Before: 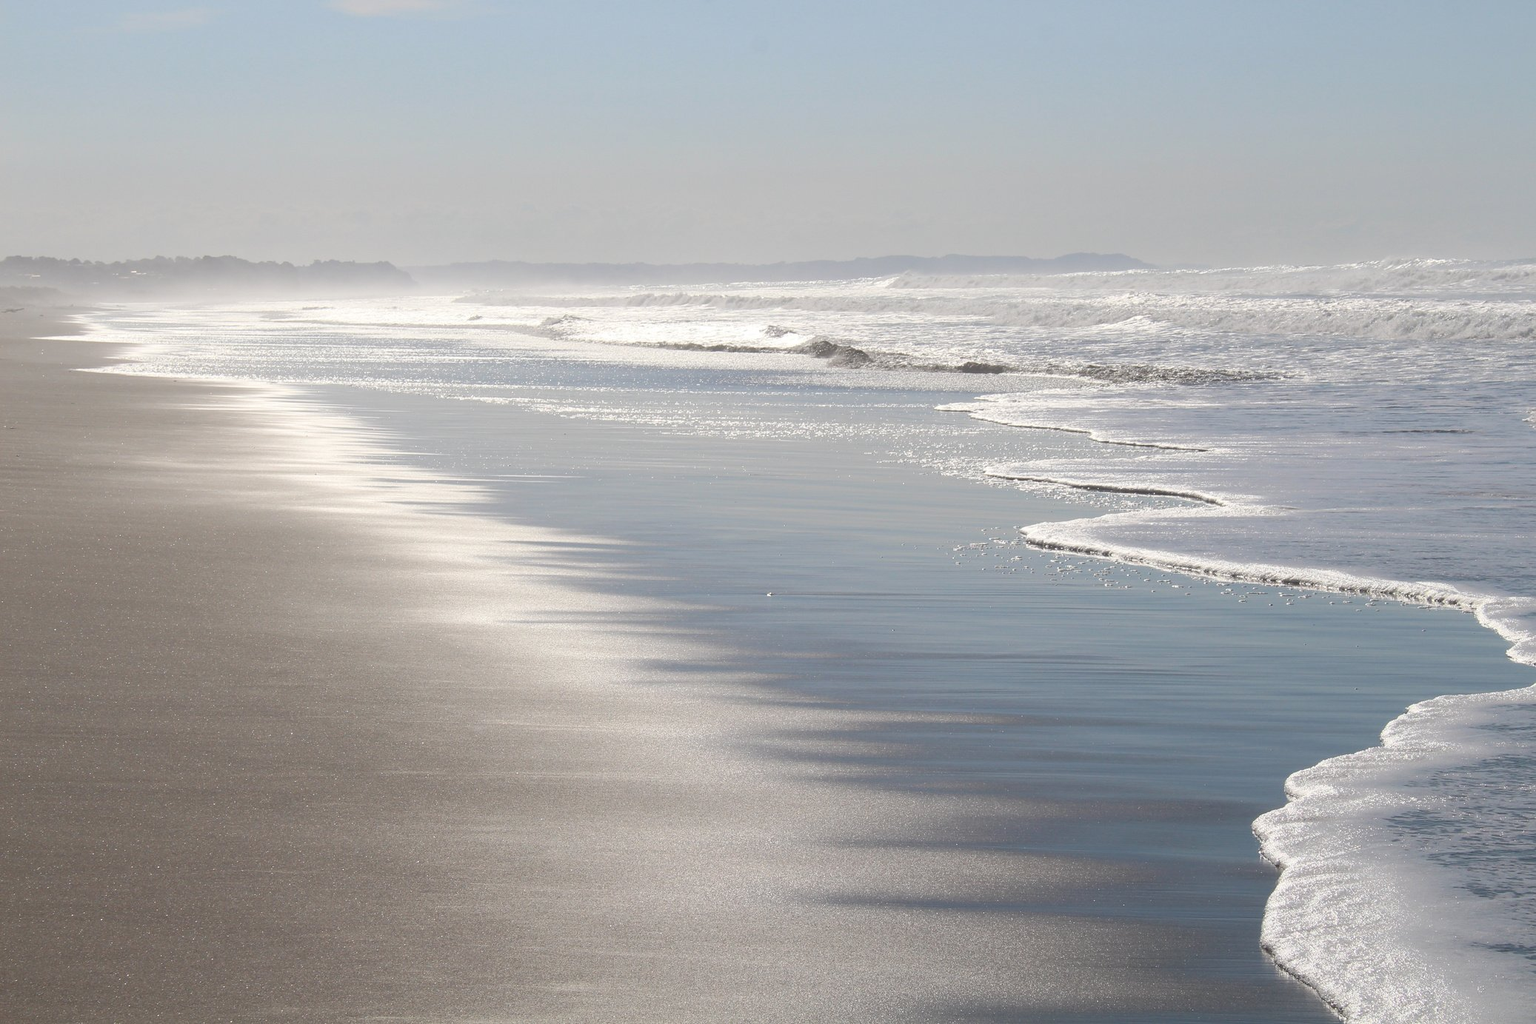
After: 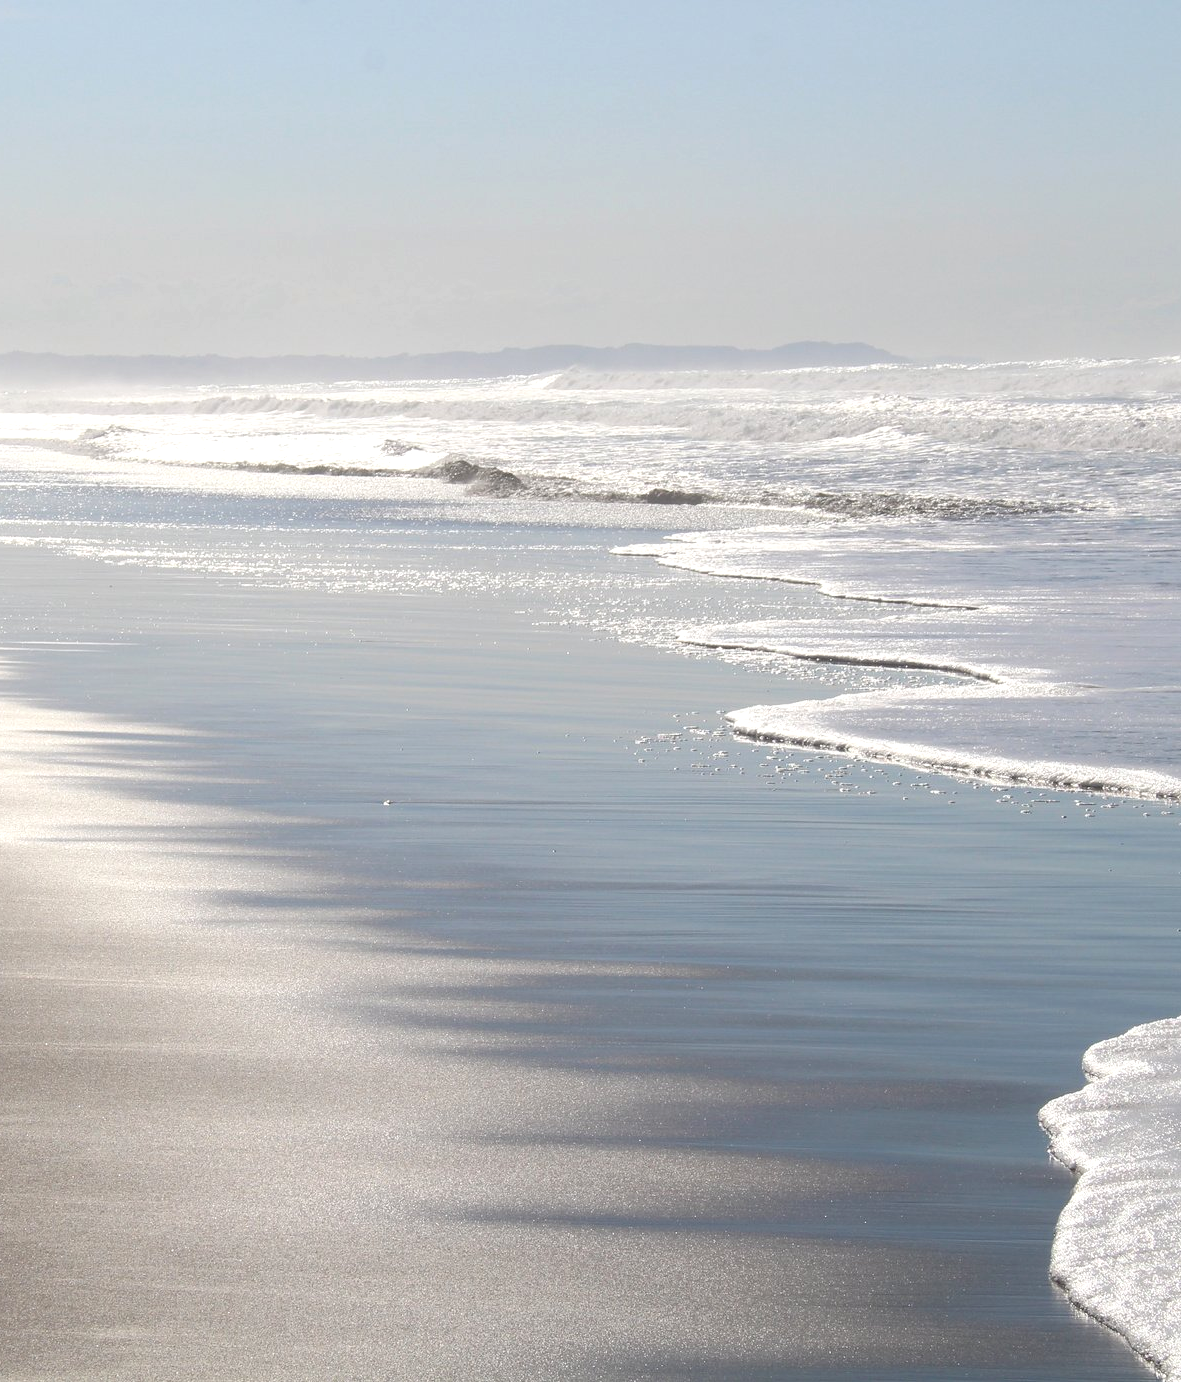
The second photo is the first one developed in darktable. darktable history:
exposure: black level correction 0, exposure 0.301 EV, compensate highlight preservation false
crop: left 31.45%, top 0.016%, right 11.572%
